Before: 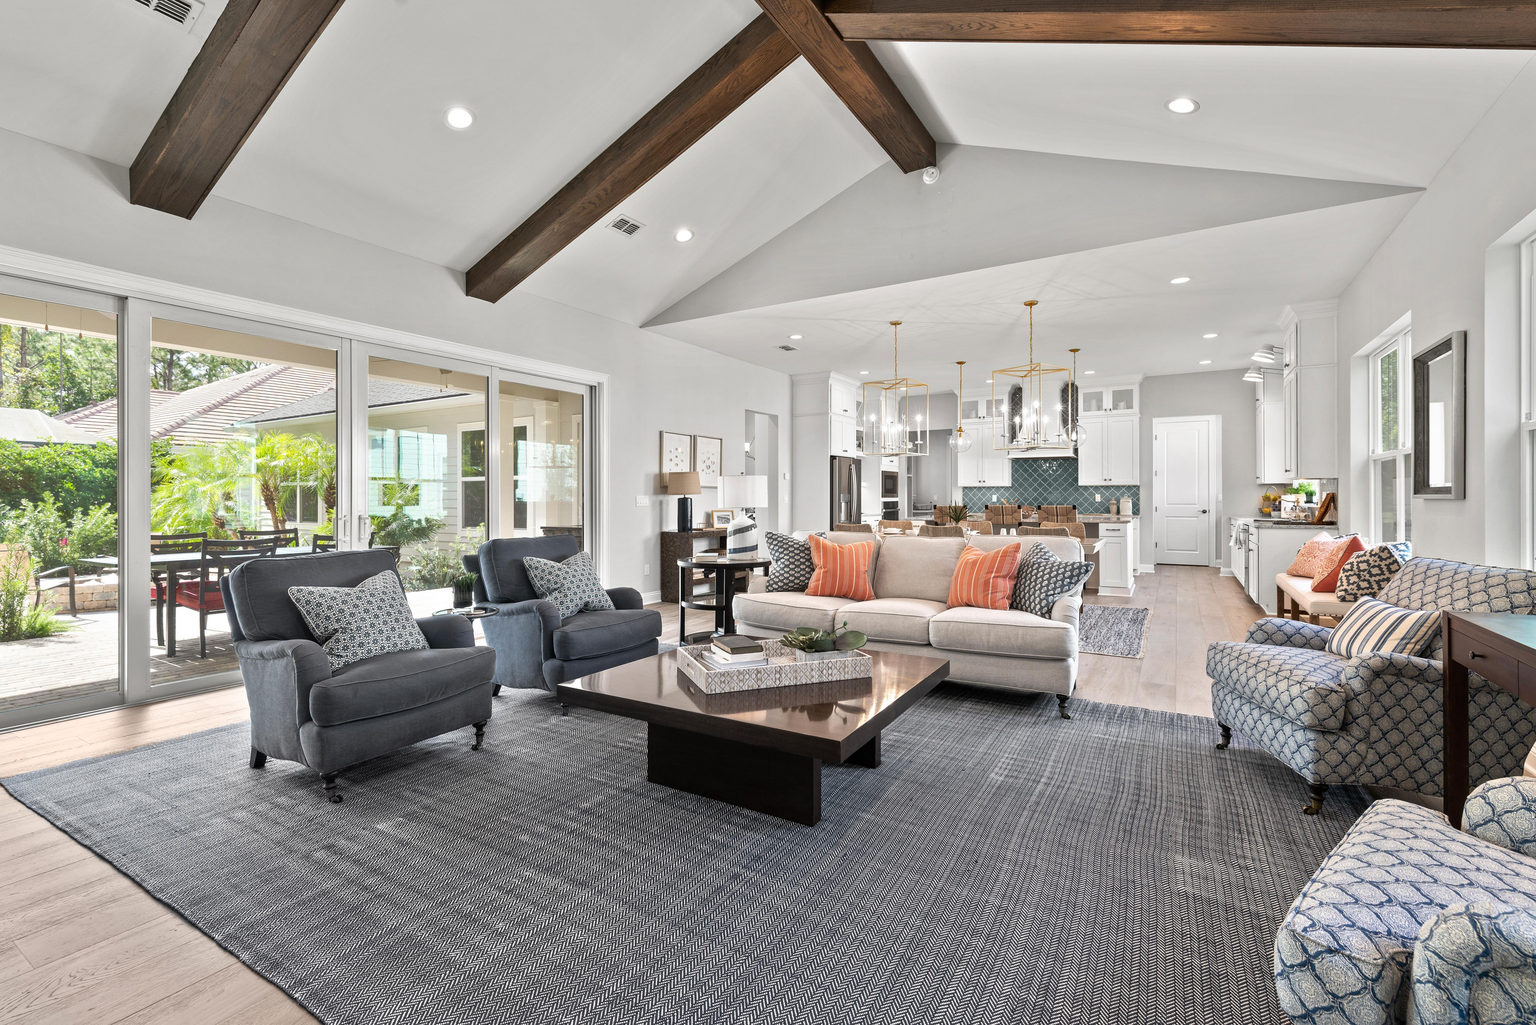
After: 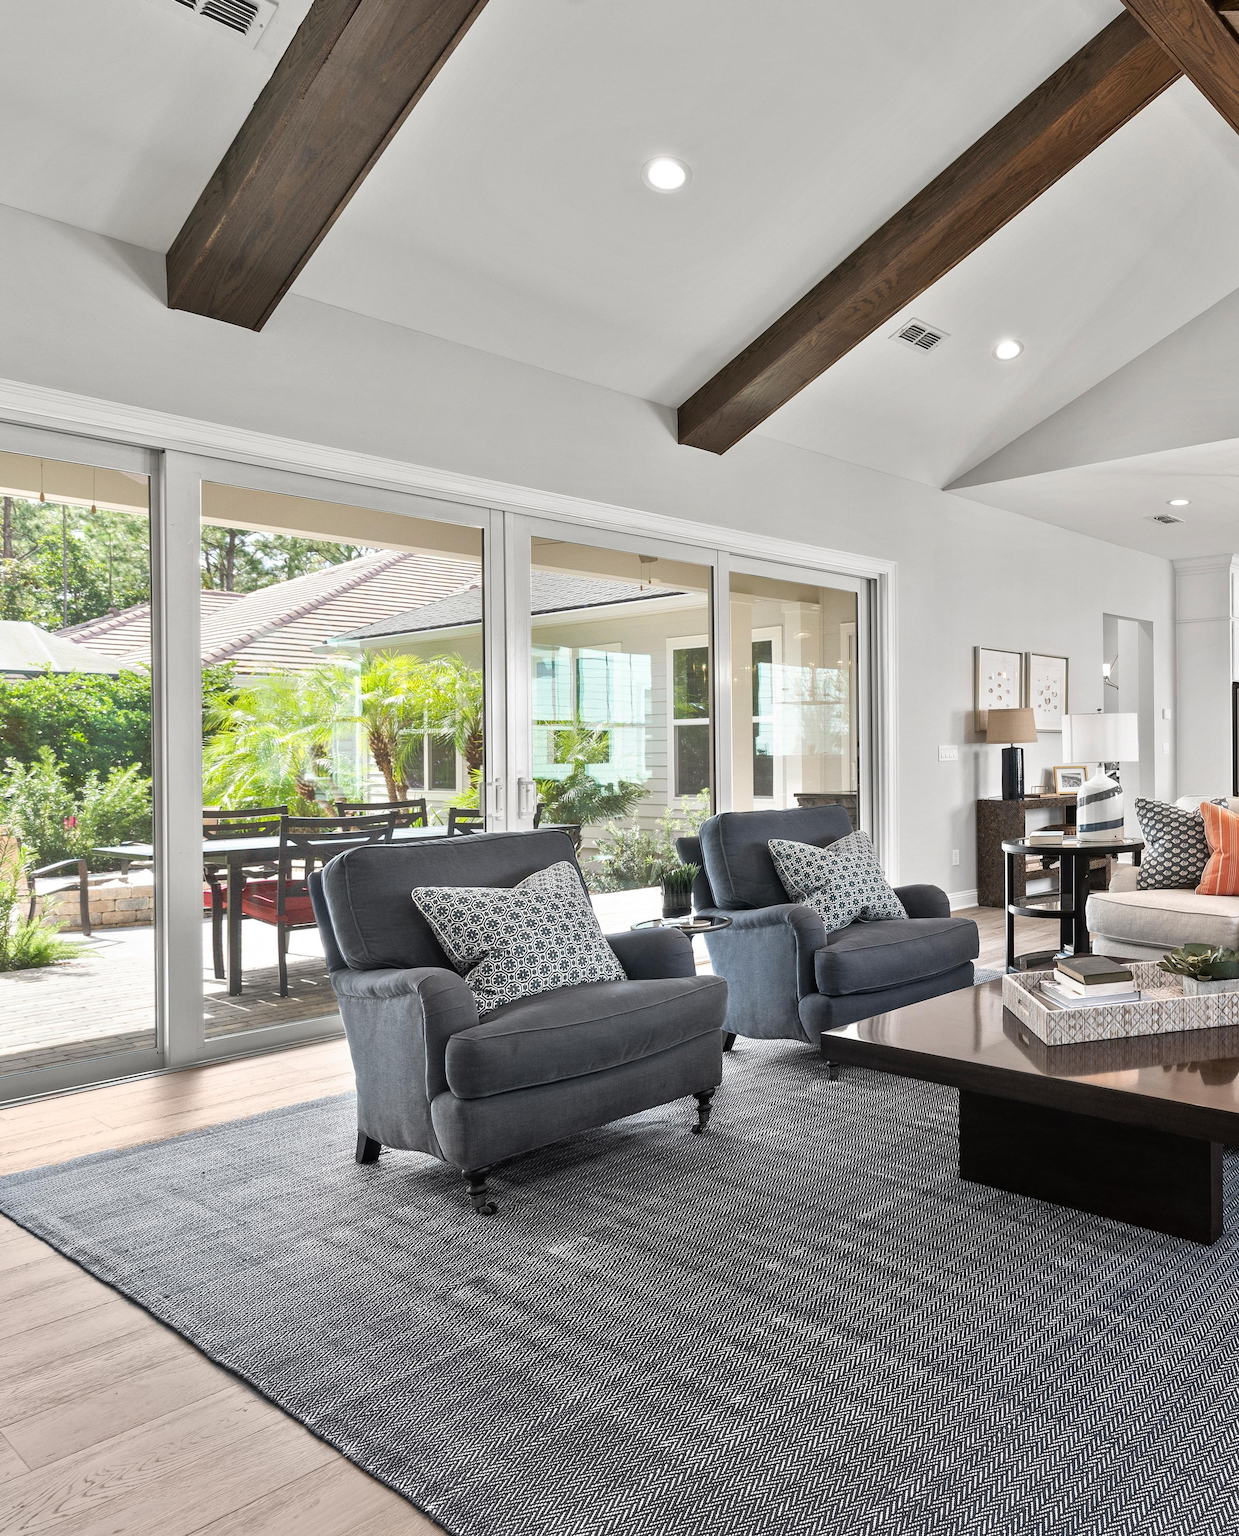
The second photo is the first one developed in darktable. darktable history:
crop: left 0.587%, right 45.588%, bottom 0.086%
rotate and perspective: rotation -0.45°, automatic cropping original format, crop left 0.008, crop right 0.992, crop top 0.012, crop bottom 0.988
